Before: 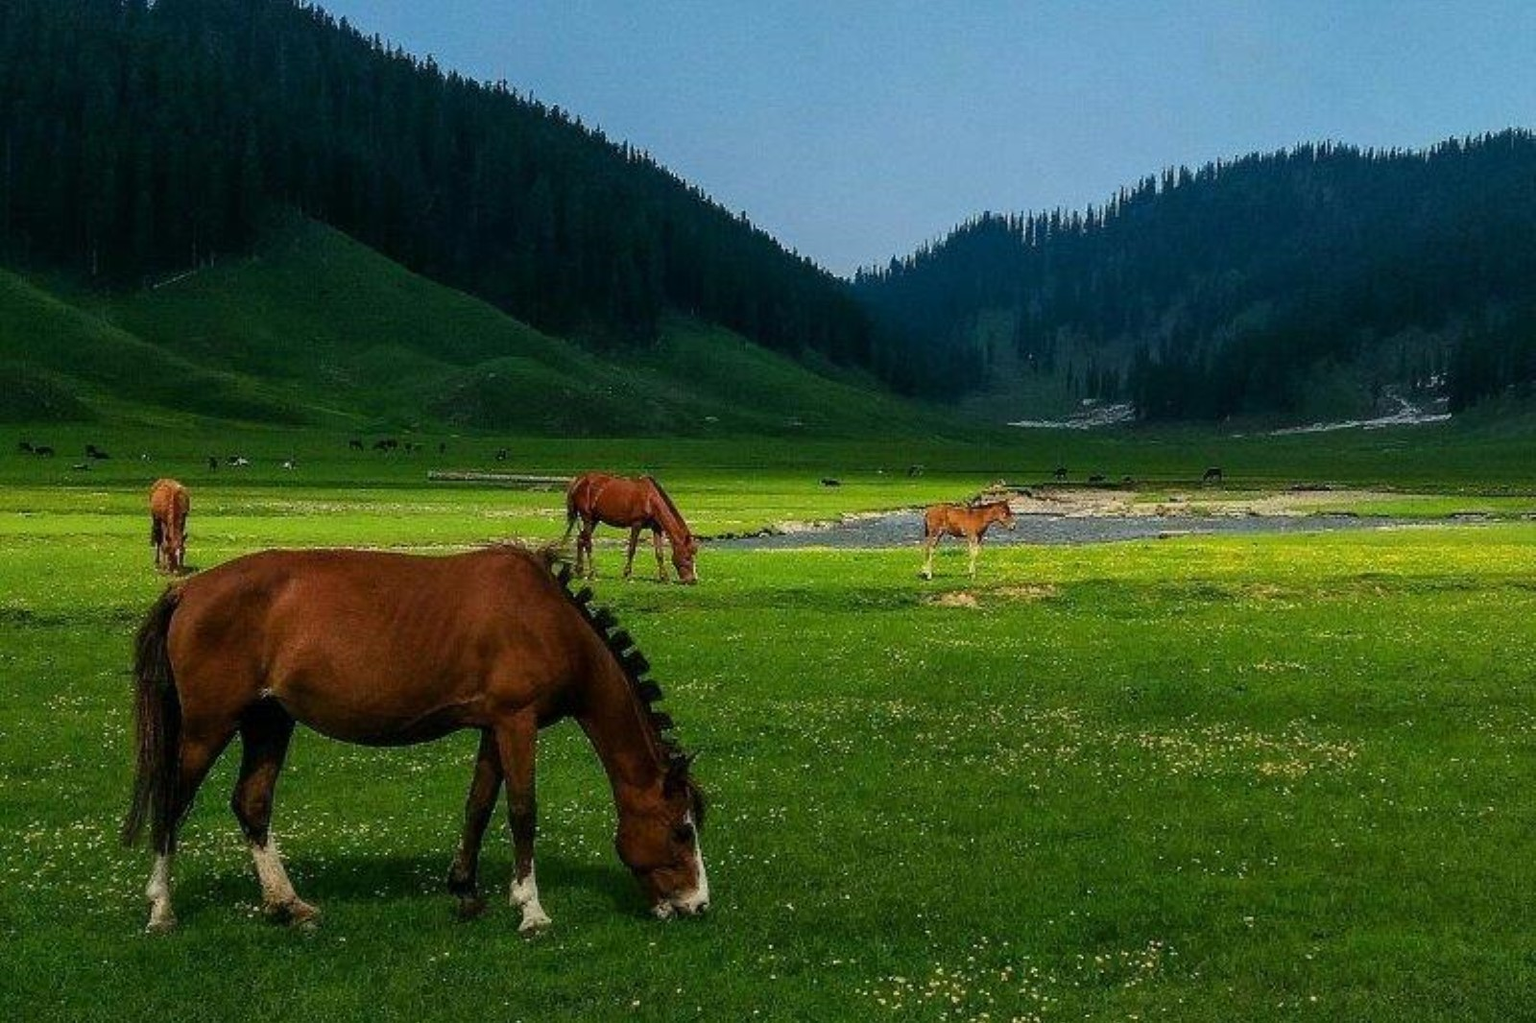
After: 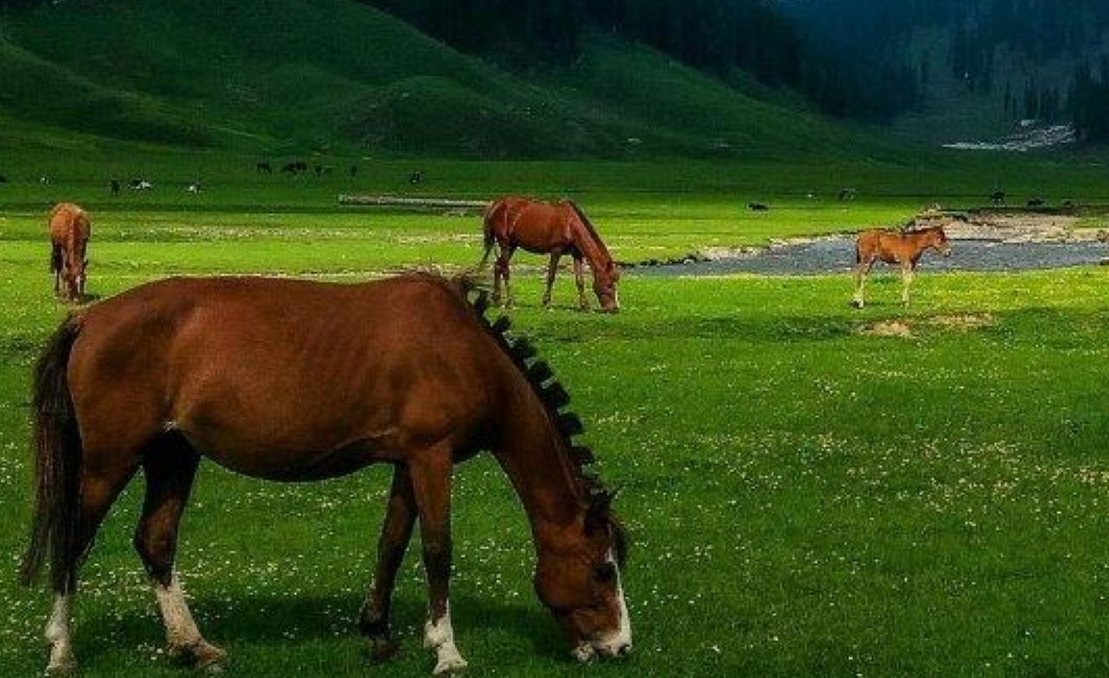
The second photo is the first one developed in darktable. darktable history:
crop: left 6.707%, top 27.853%, right 23.95%, bottom 8.492%
